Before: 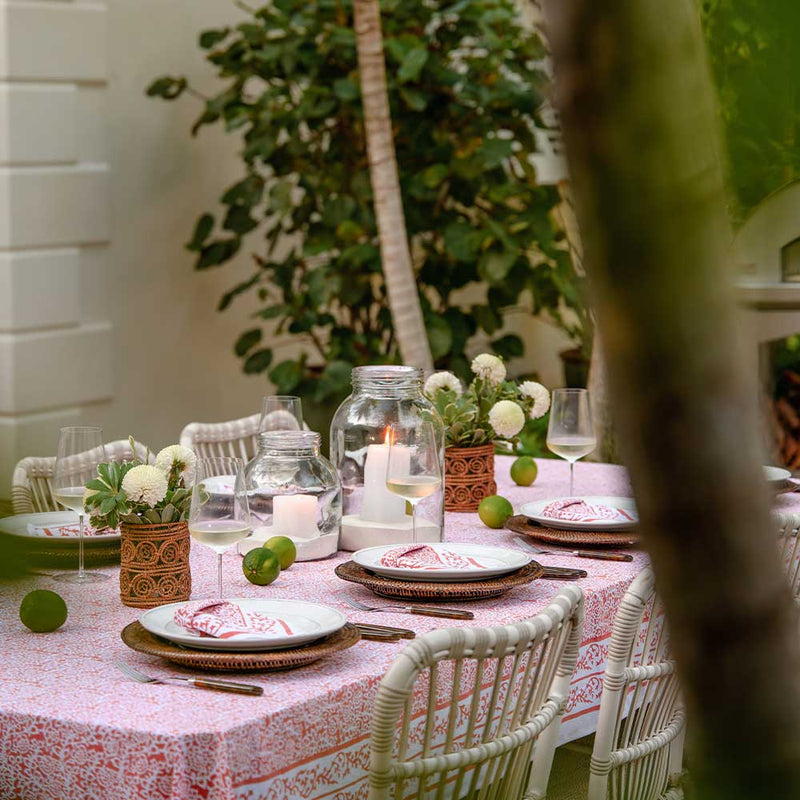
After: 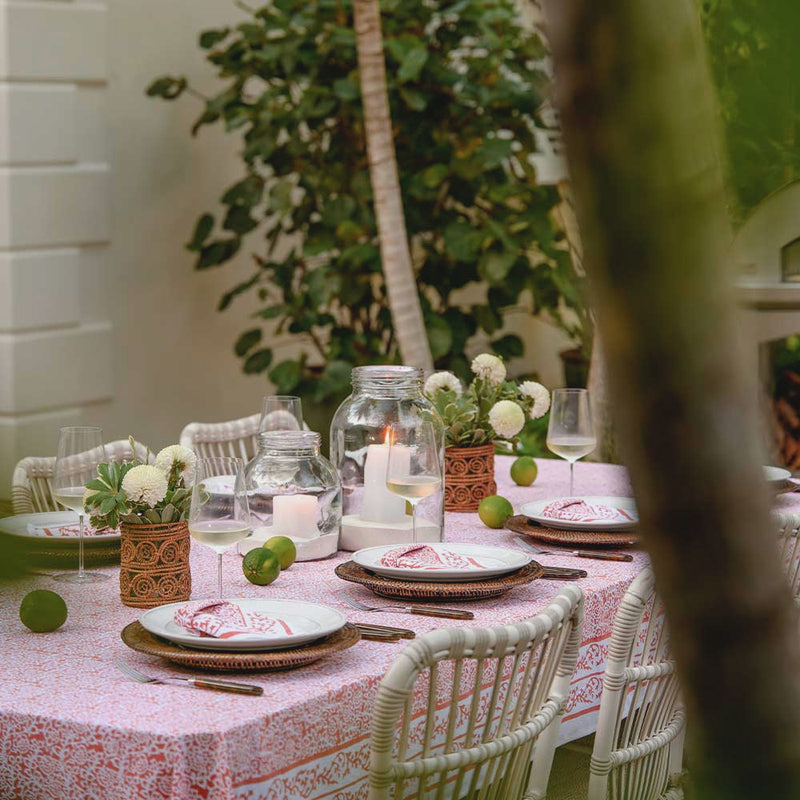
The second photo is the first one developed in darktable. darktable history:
contrast brightness saturation: contrast -0.1, saturation -0.1
